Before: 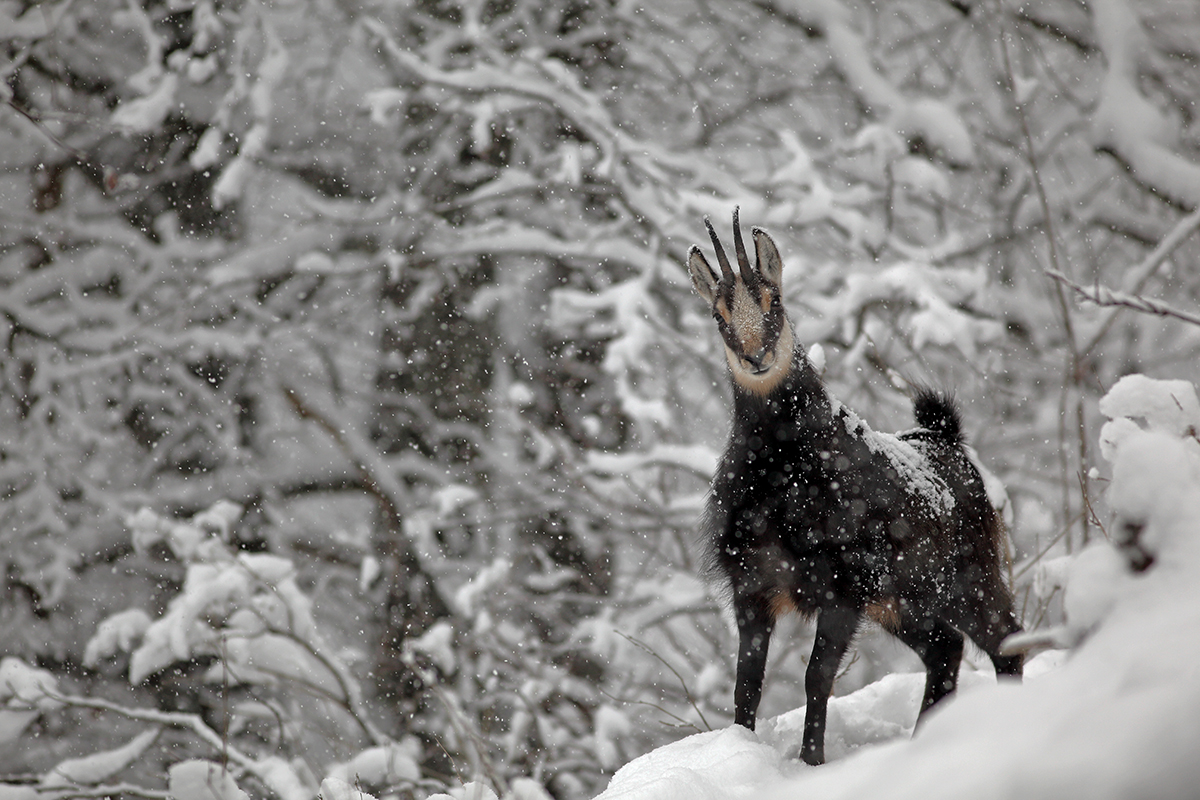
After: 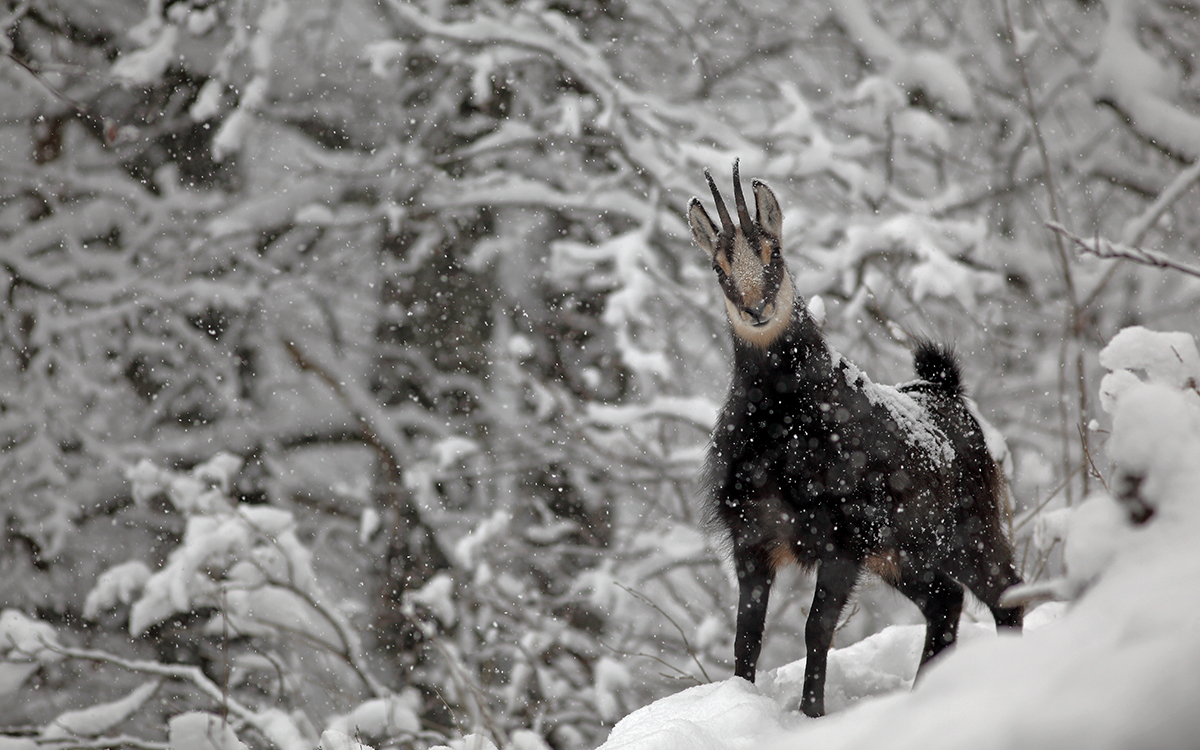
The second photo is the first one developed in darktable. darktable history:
contrast brightness saturation: saturation -0.05
crop and rotate: top 6.25%
